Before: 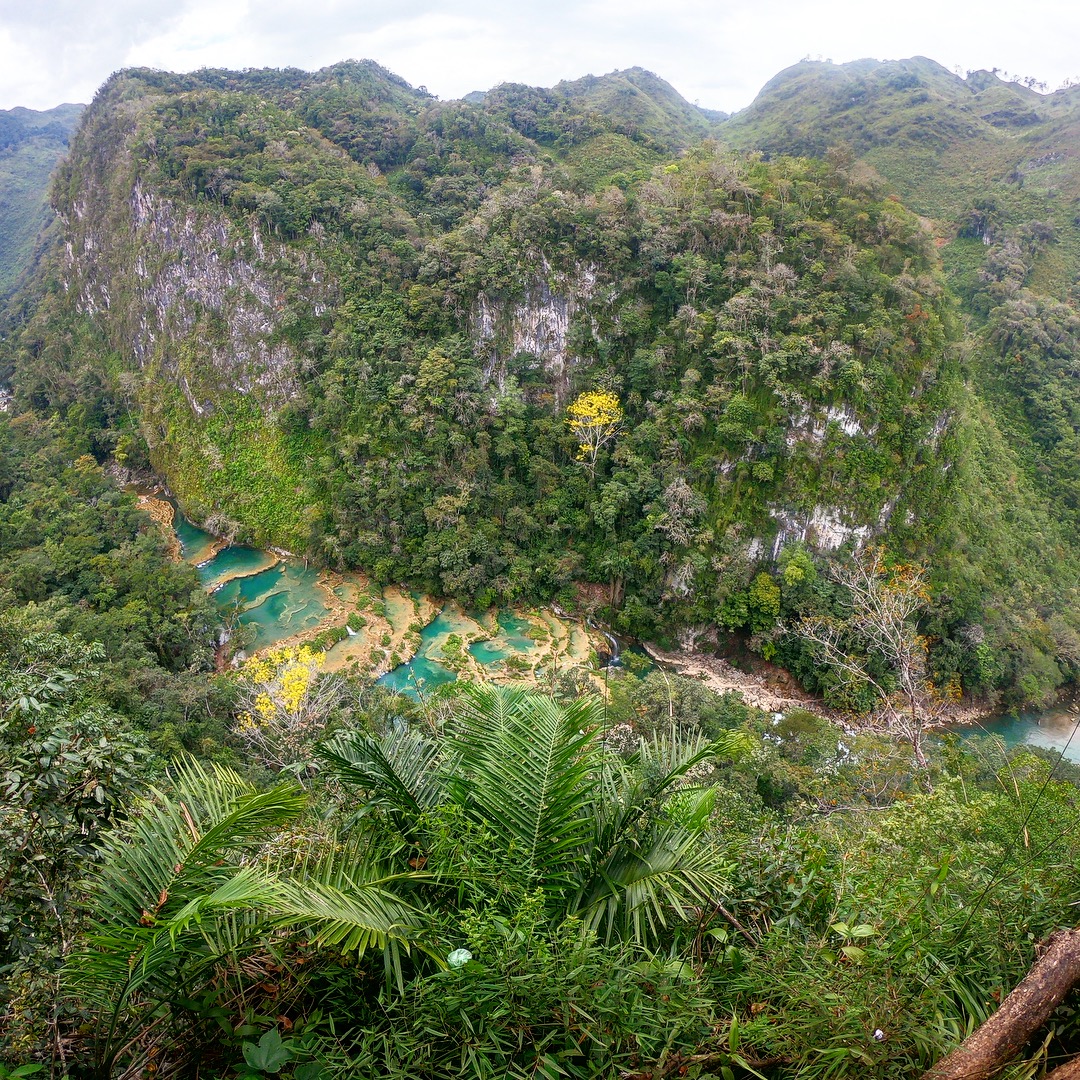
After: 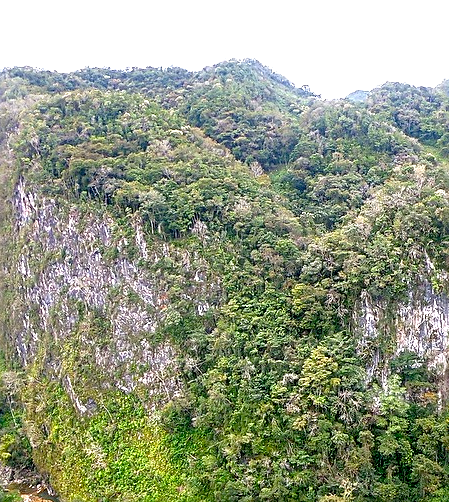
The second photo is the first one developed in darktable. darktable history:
sharpen: on, module defaults
crop and rotate: left 10.906%, top 0.113%, right 47.503%, bottom 53.389%
exposure: black level correction 0.012, exposure 0.7 EV, compensate highlight preservation false
